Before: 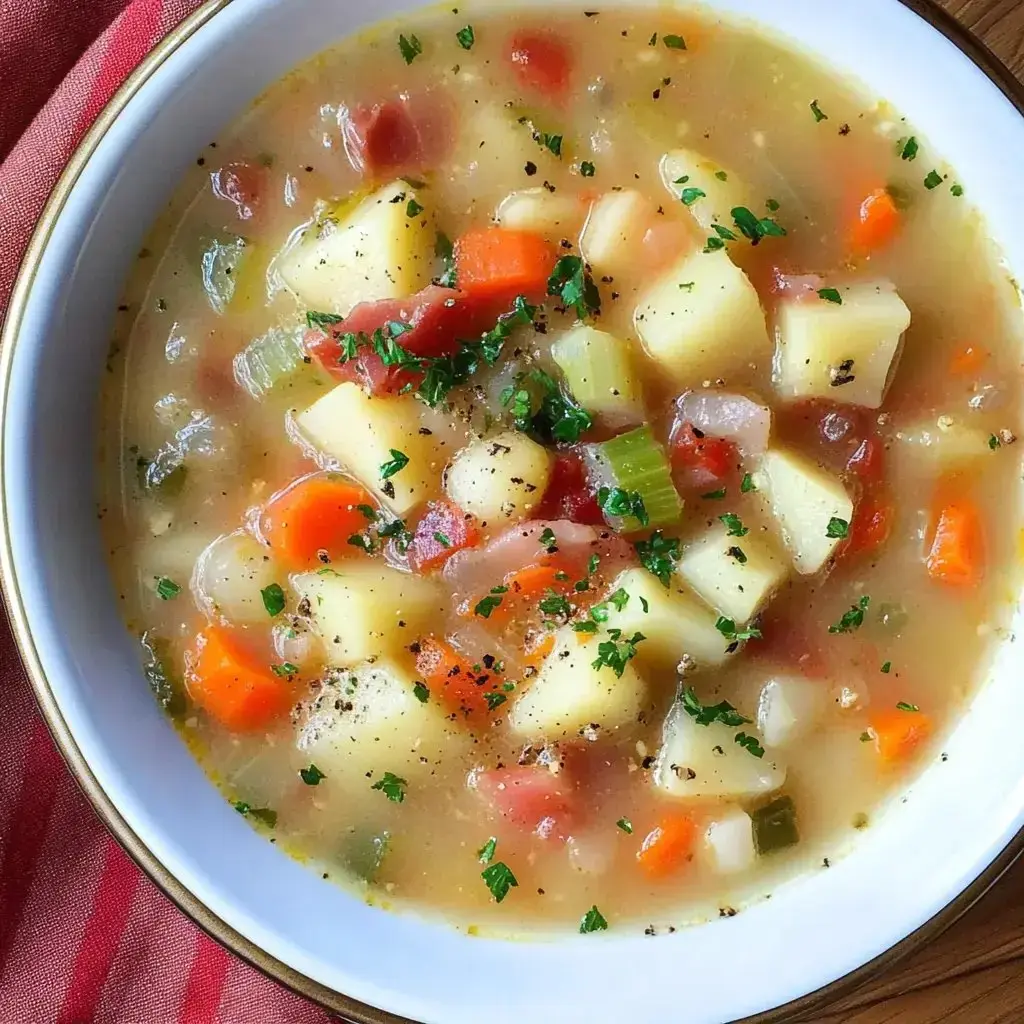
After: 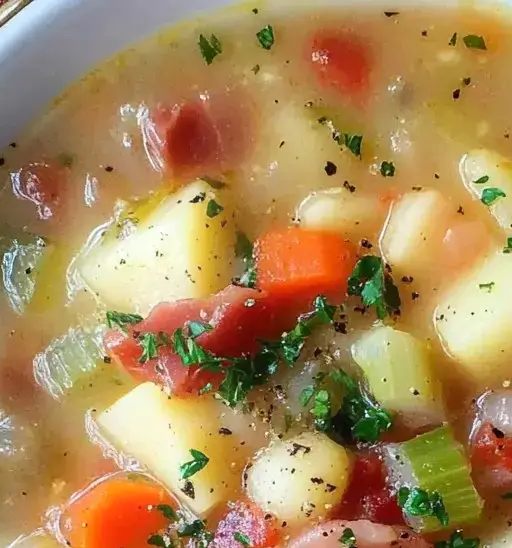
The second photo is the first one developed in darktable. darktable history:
bloom: size 9%, threshold 100%, strength 7%
crop: left 19.556%, right 30.401%, bottom 46.458%
